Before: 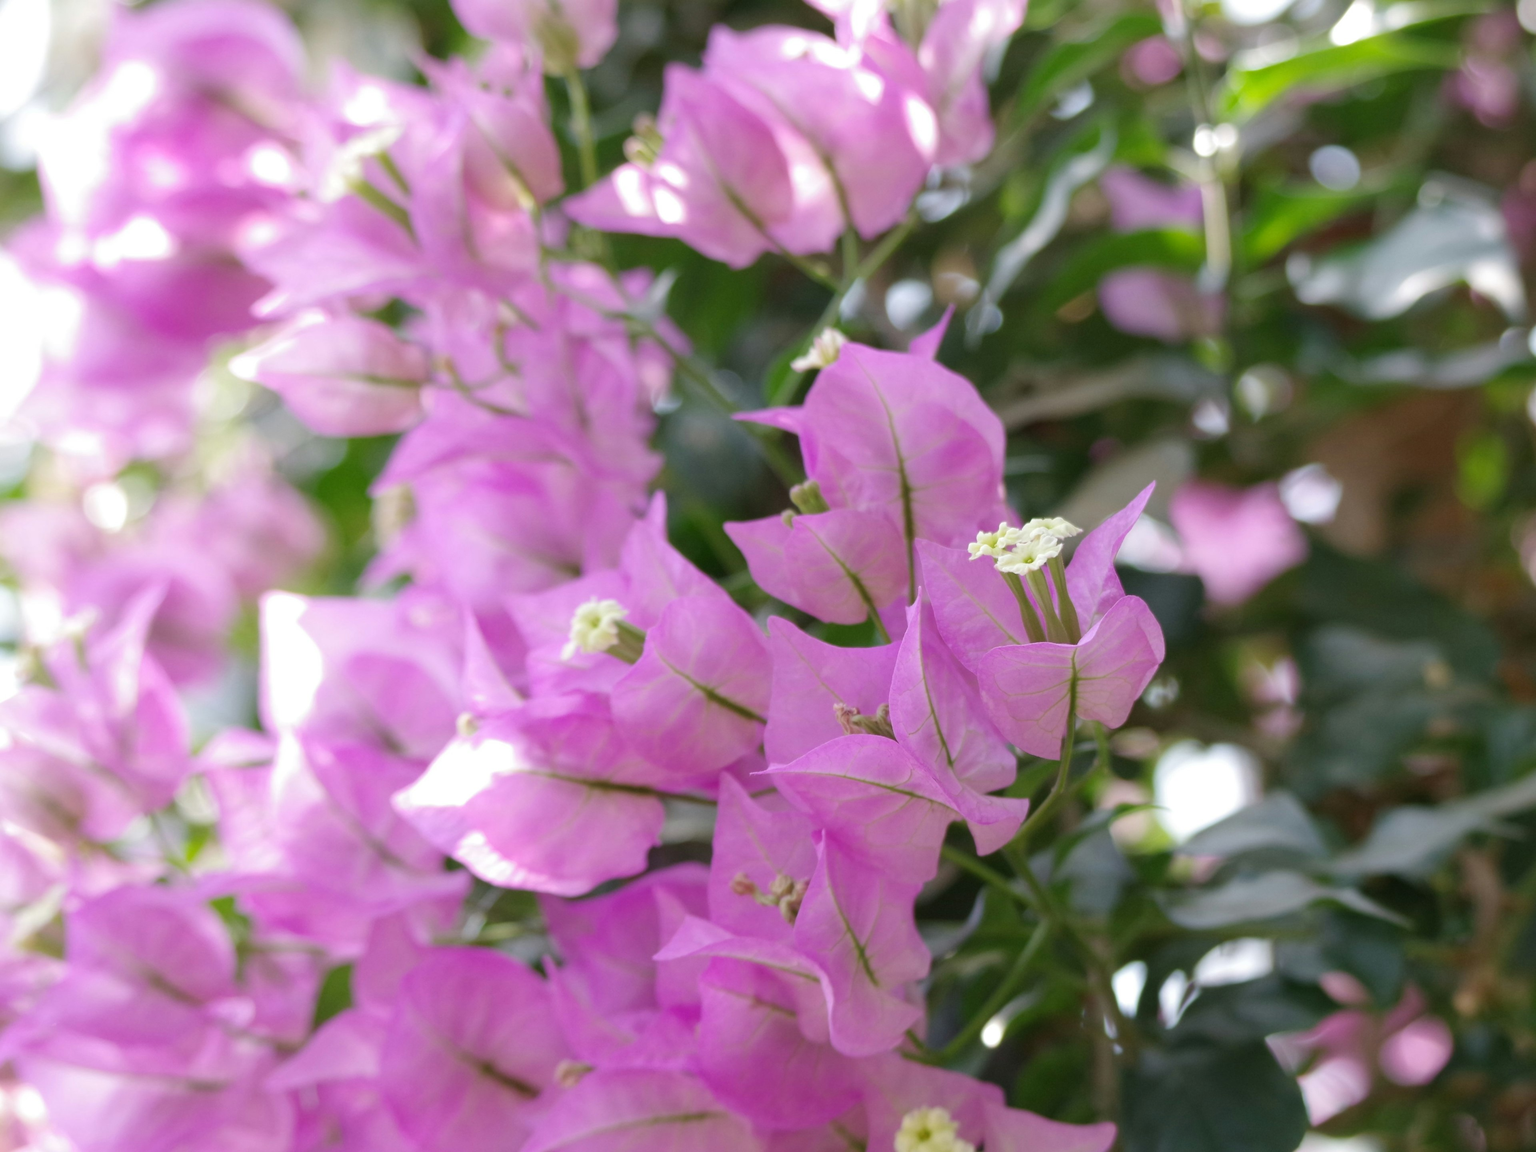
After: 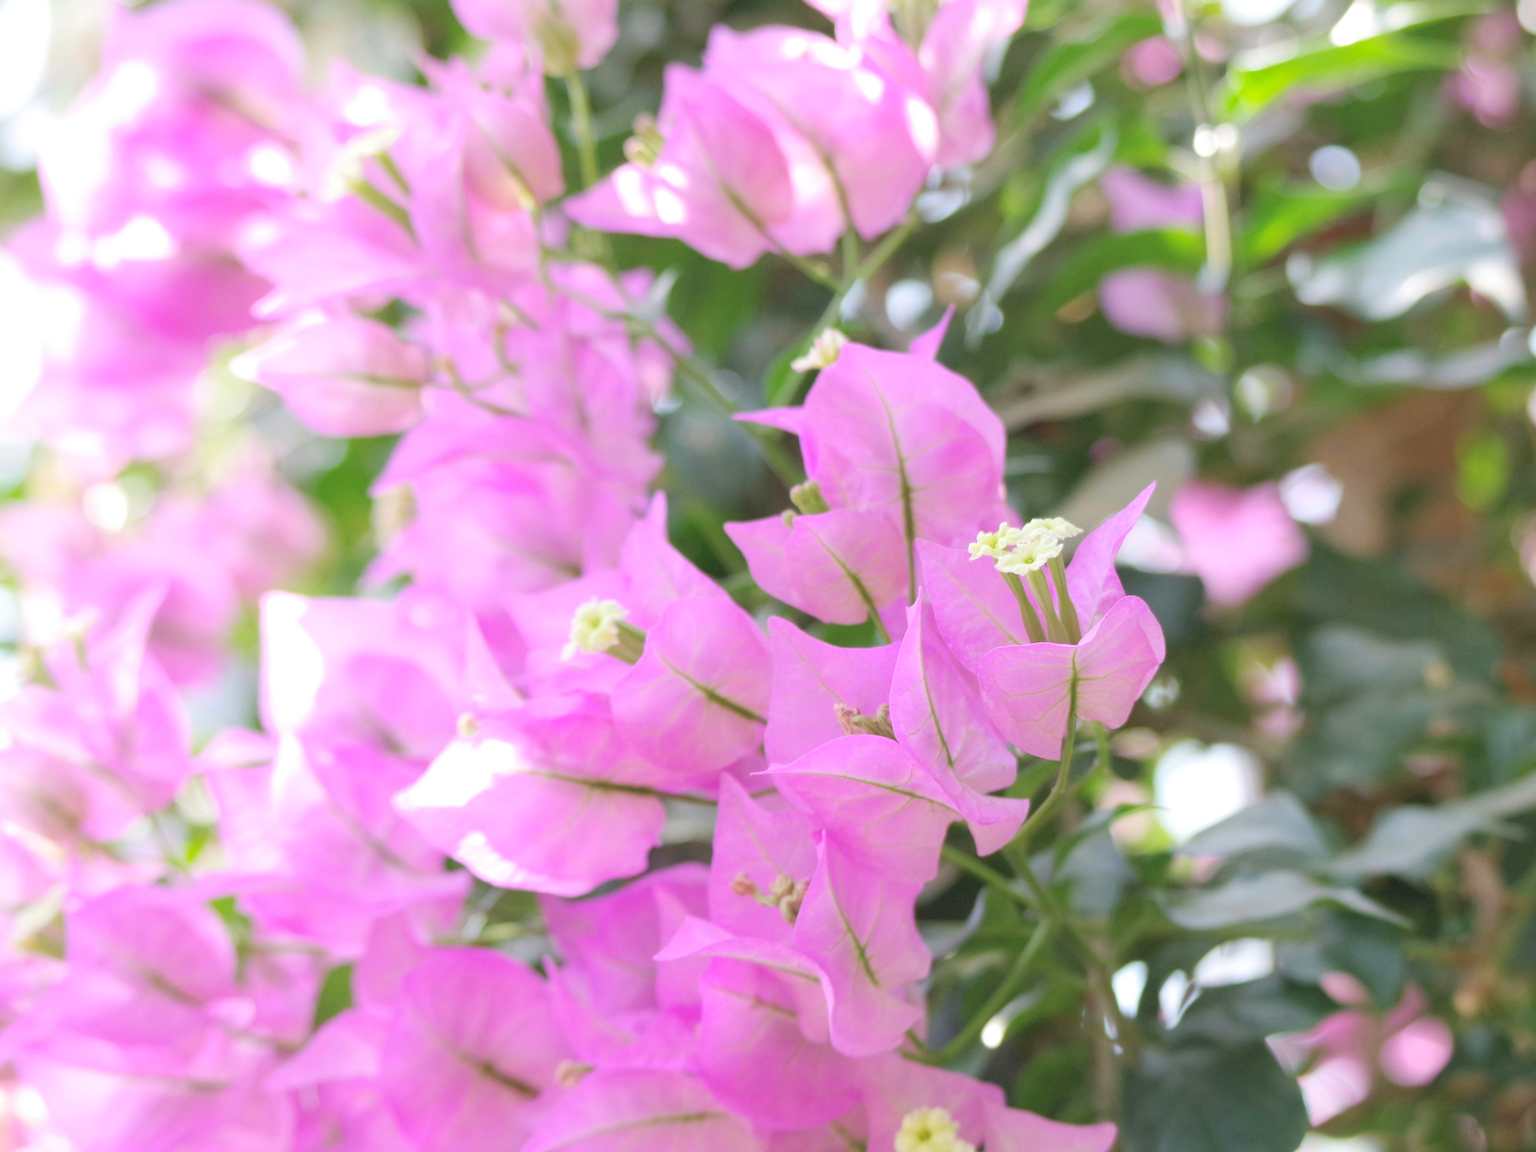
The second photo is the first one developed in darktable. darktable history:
contrast brightness saturation: contrast 0.103, brightness 0.304, saturation 0.15
